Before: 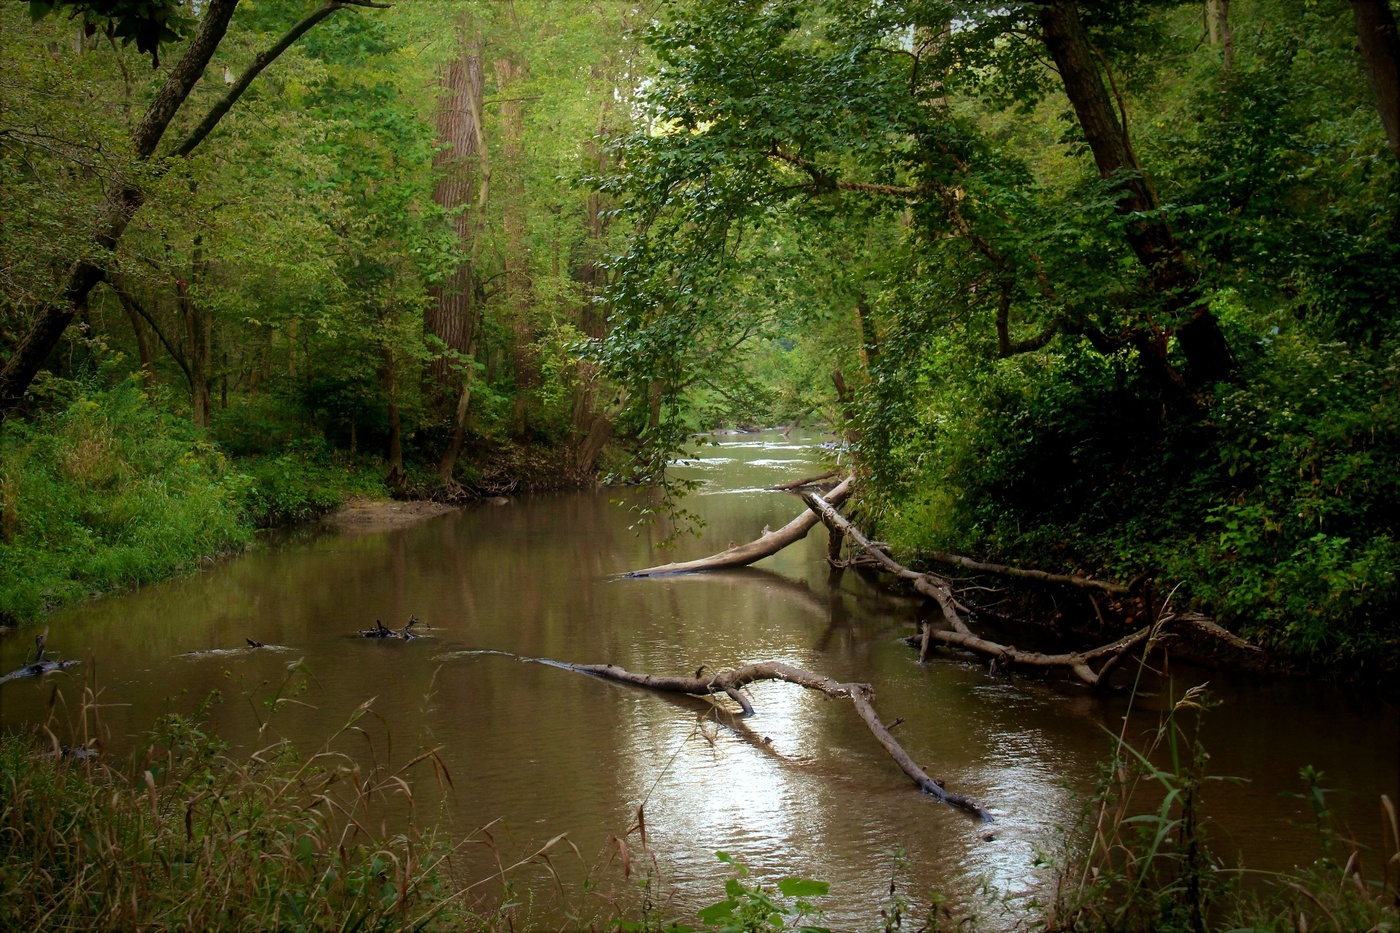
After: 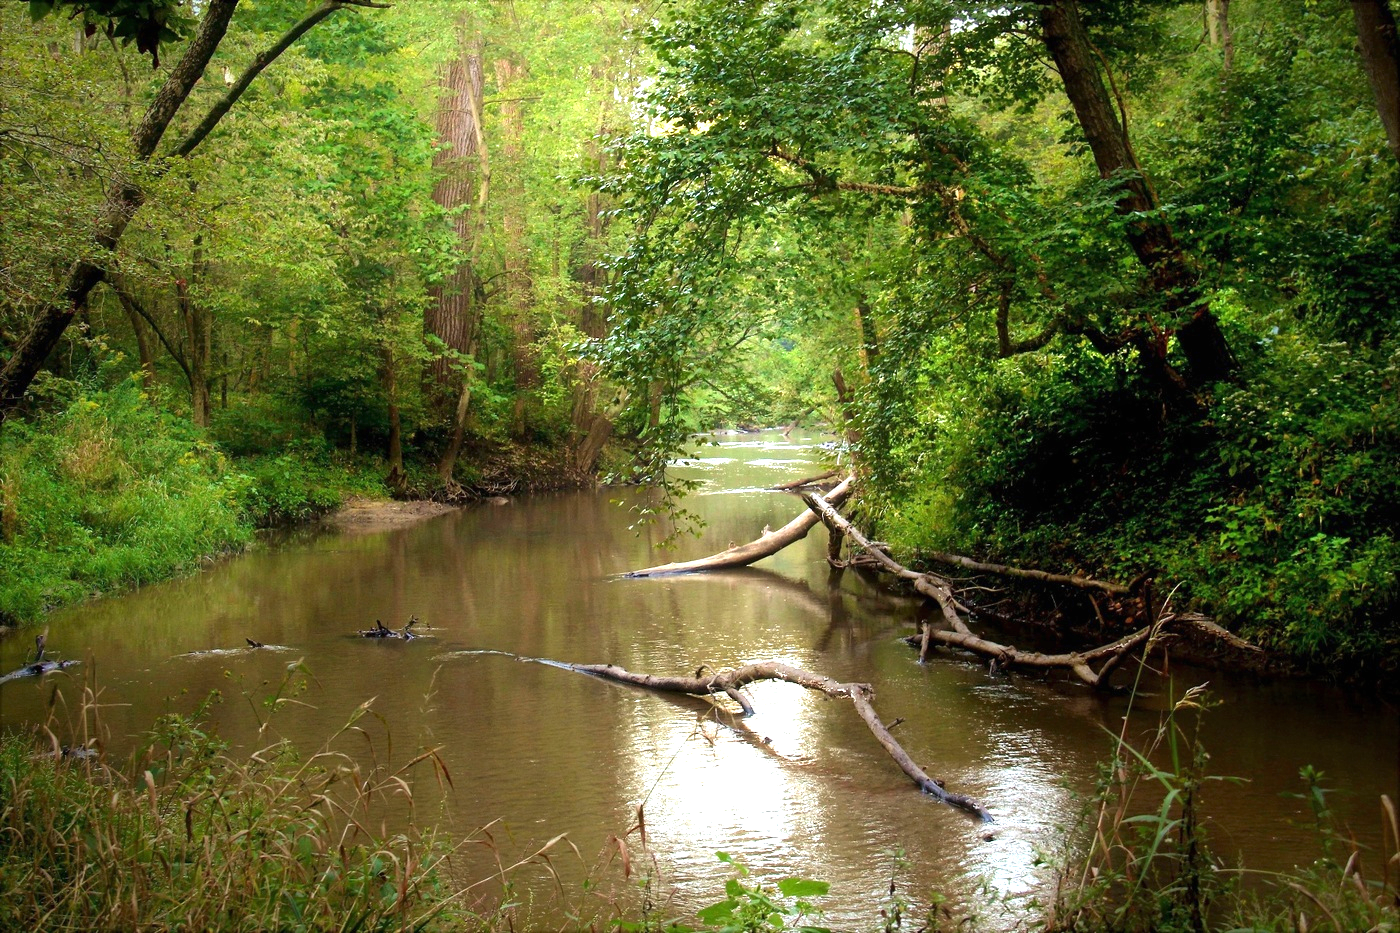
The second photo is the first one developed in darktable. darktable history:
exposure: black level correction 0, exposure 1.199 EV, compensate highlight preservation false
tone equalizer: -8 EV -0.578 EV, edges refinement/feathering 500, mask exposure compensation -1.57 EV, preserve details guided filter
